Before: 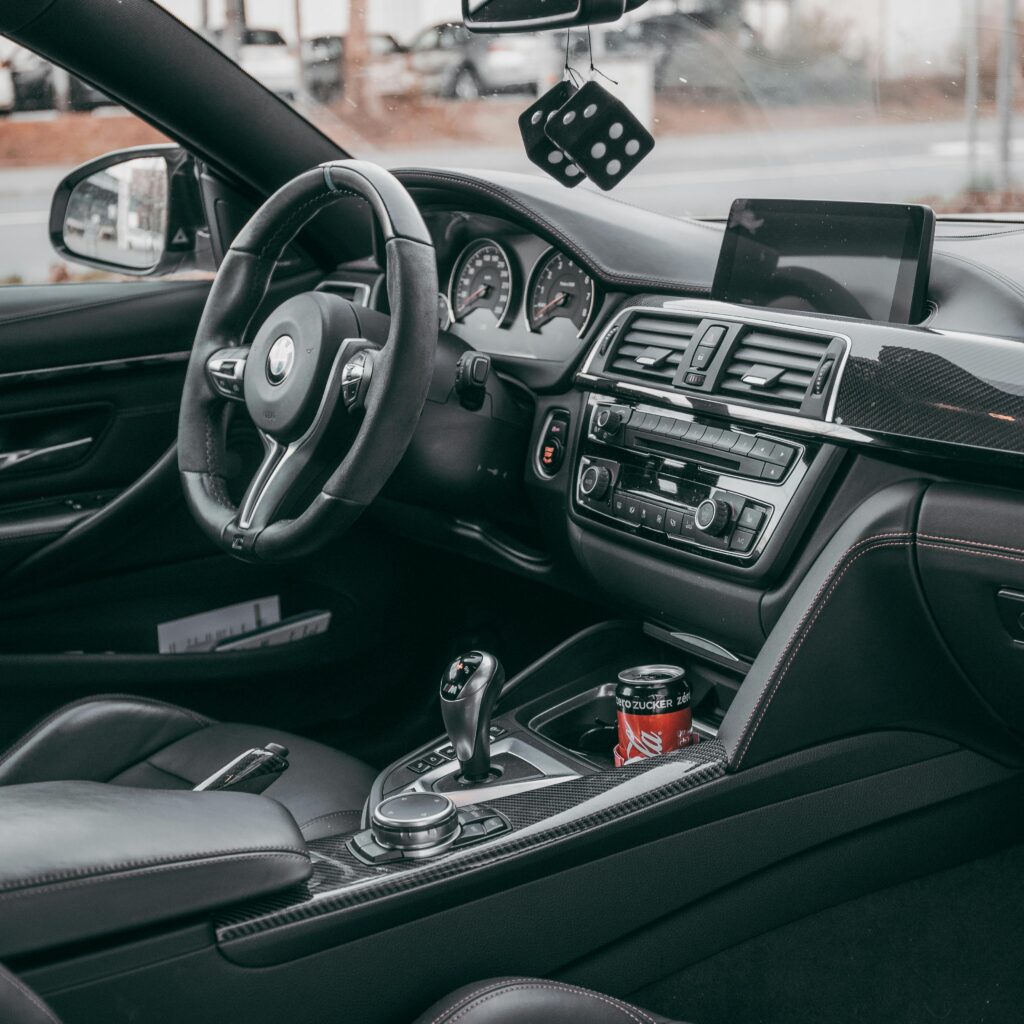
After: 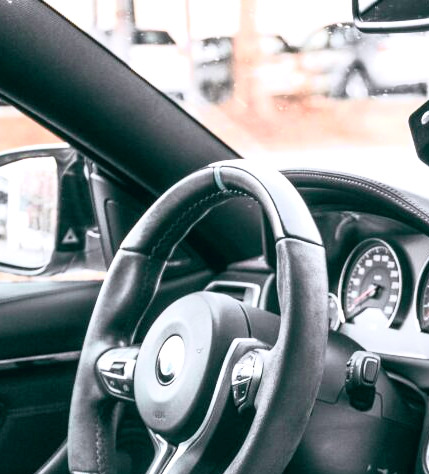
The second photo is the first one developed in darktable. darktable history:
color calibration: illuminant custom, x 0.348, y 0.366, temperature 4940.58 K
tone curve: curves: ch0 [(0, 0.013) (0.054, 0.018) (0.205, 0.191) (0.289, 0.292) (0.39, 0.424) (0.493, 0.551) (0.647, 0.752) (0.778, 0.895) (1, 0.998)]; ch1 [(0, 0) (0.385, 0.343) (0.439, 0.415) (0.494, 0.495) (0.501, 0.501) (0.51, 0.509) (0.54, 0.546) (0.586, 0.606) (0.66, 0.701) (0.783, 0.804) (1, 1)]; ch2 [(0, 0) (0.32, 0.281) (0.403, 0.399) (0.441, 0.428) (0.47, 0.469) (0.498, 0.496) (0.524, 0.538) (0.566, 0.579) (0.633, 0.665) (0.7, 0.711) (1, 1)], color space Lab, independent channels, preserve colors none
exposure: black level correction 0, exposure 1 EV, compensate highlight preservation false
crop and rotate: left 10.817%, top 0.062%, right 47.194%, bottom 53.626%
